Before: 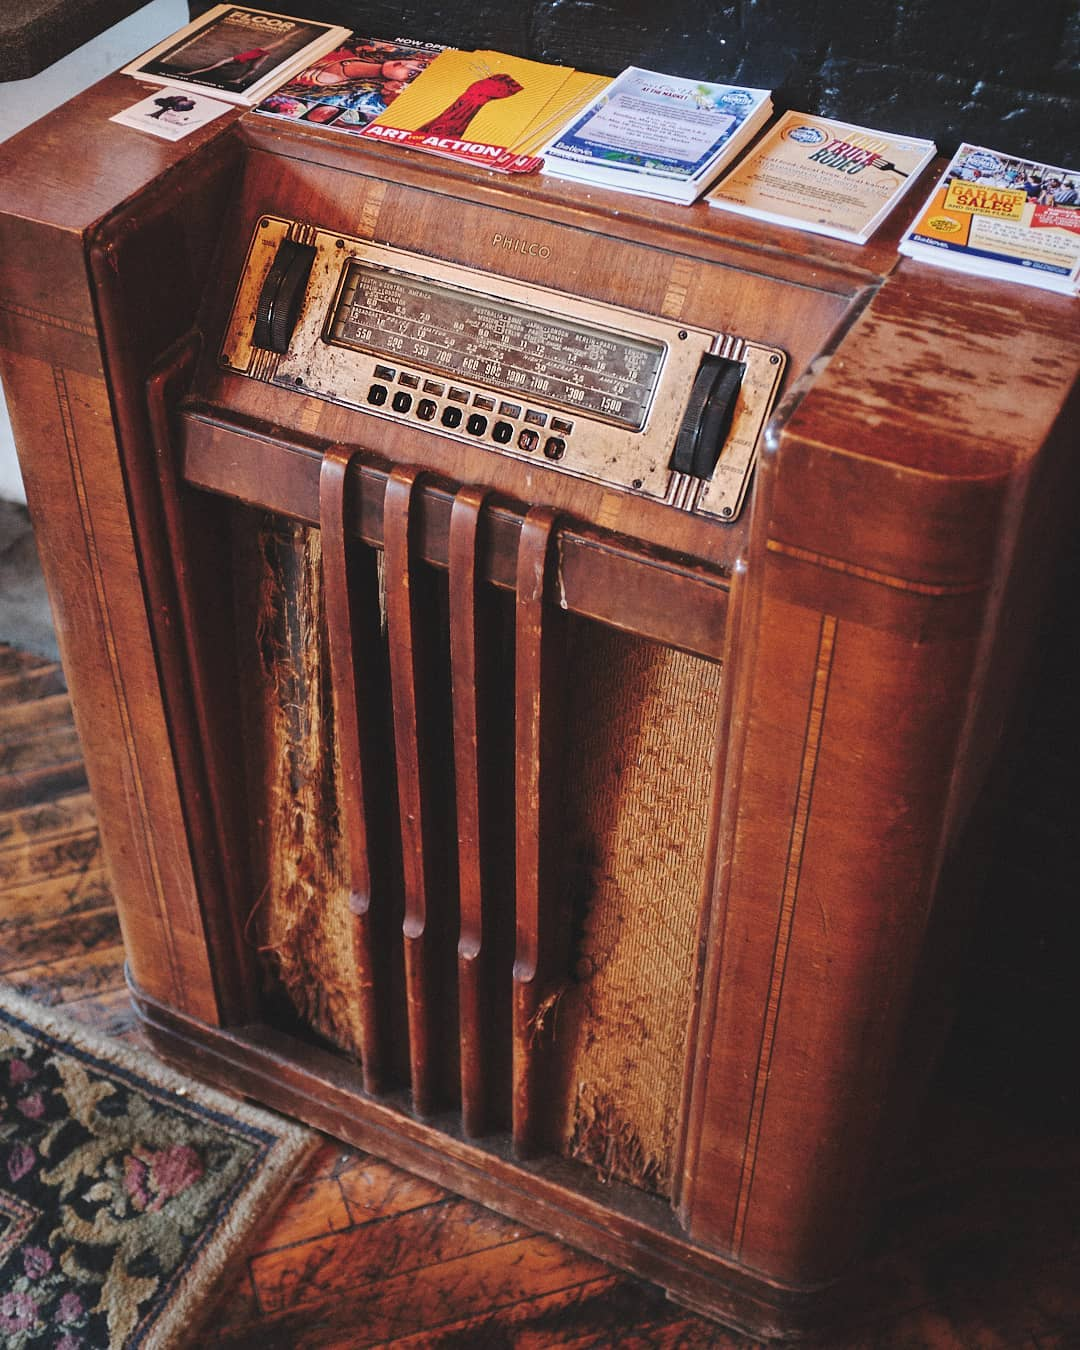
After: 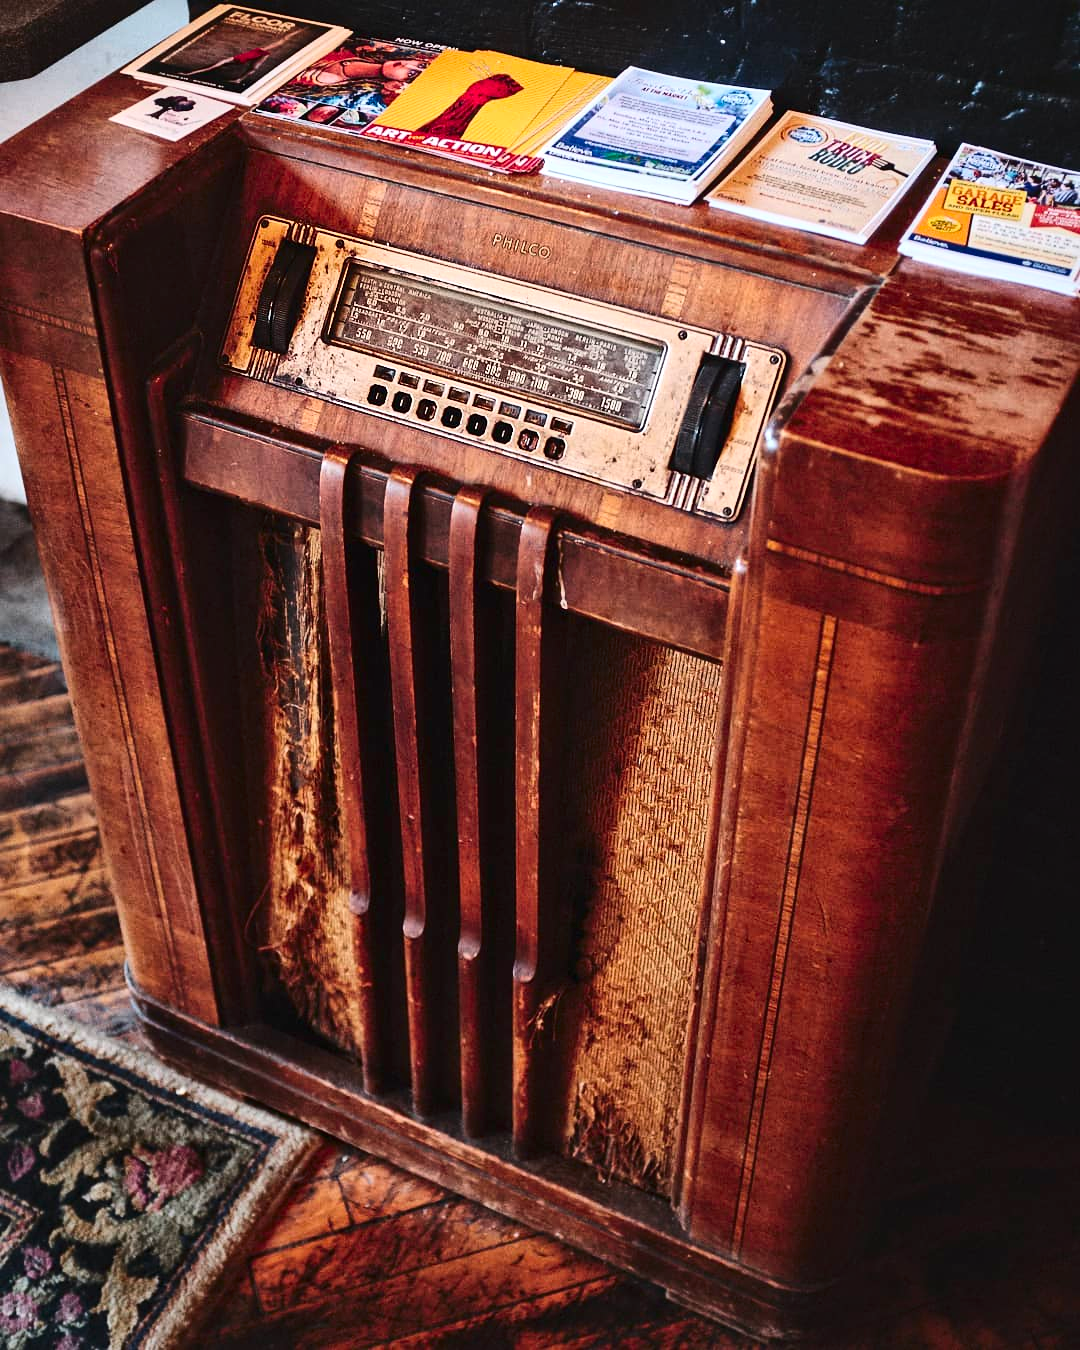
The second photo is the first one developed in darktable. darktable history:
local contrast: mode bilateral grid, contrast 31, coarseness 25, midtone range 0.2
contrast brightness saturation: contrast 0.273
